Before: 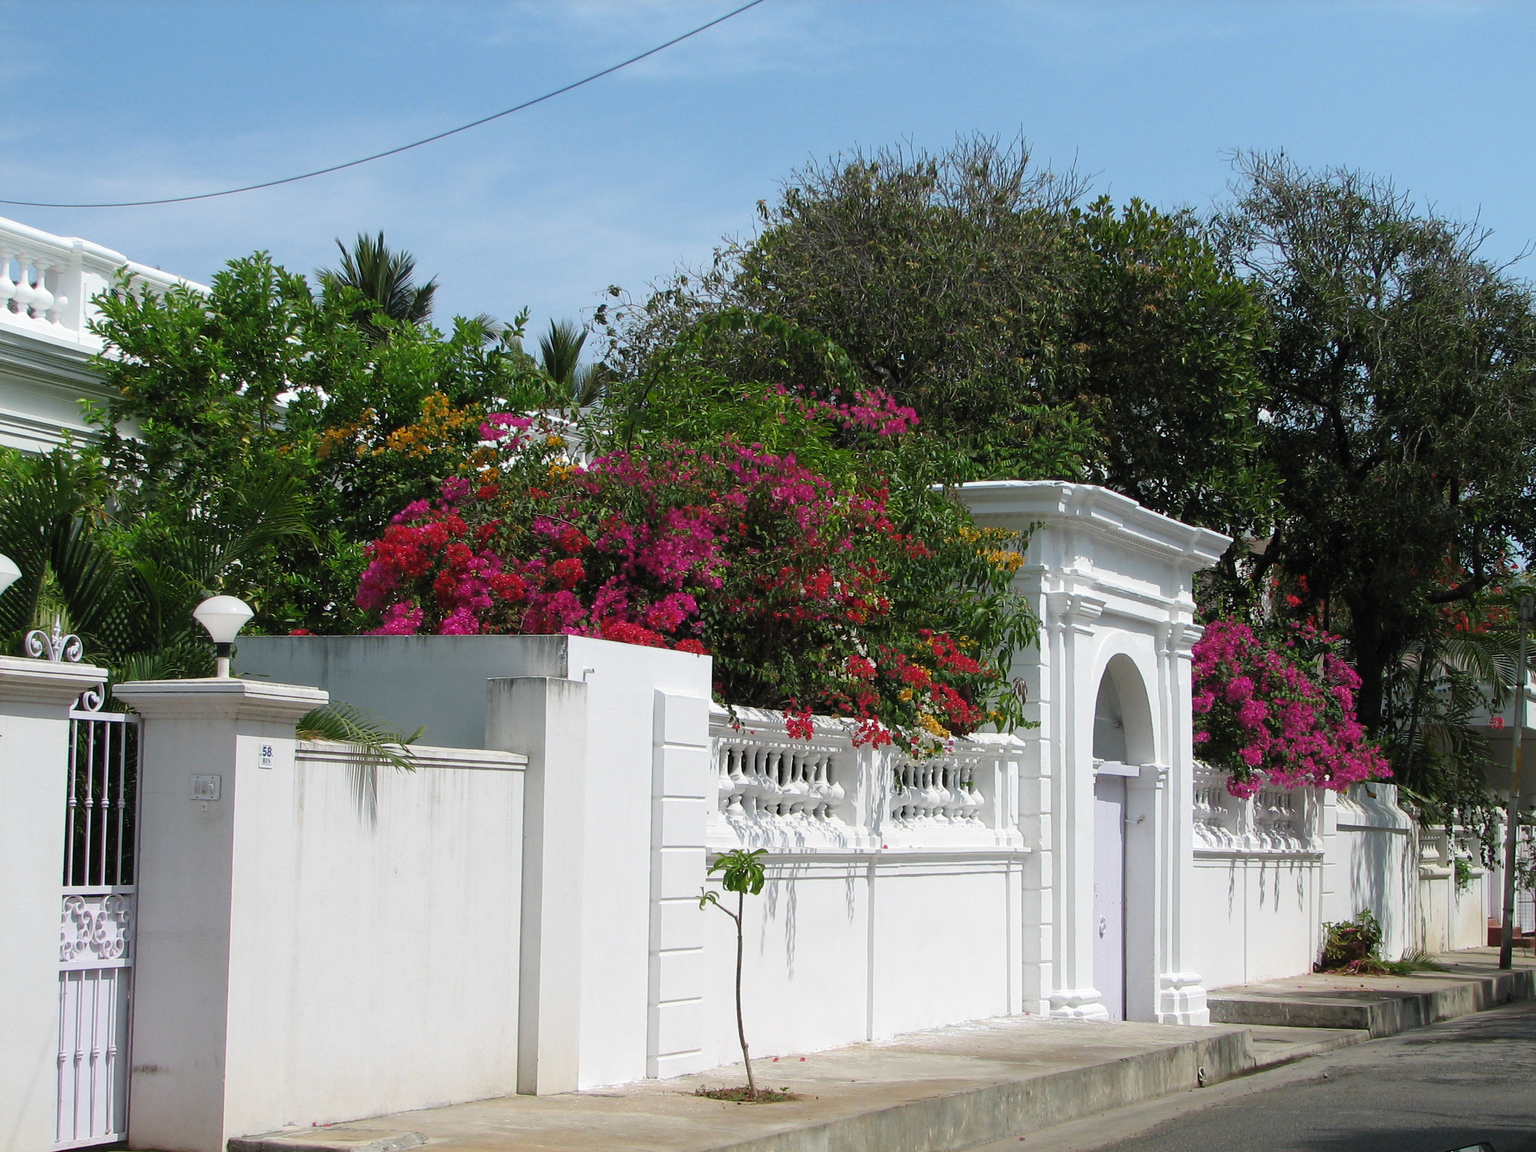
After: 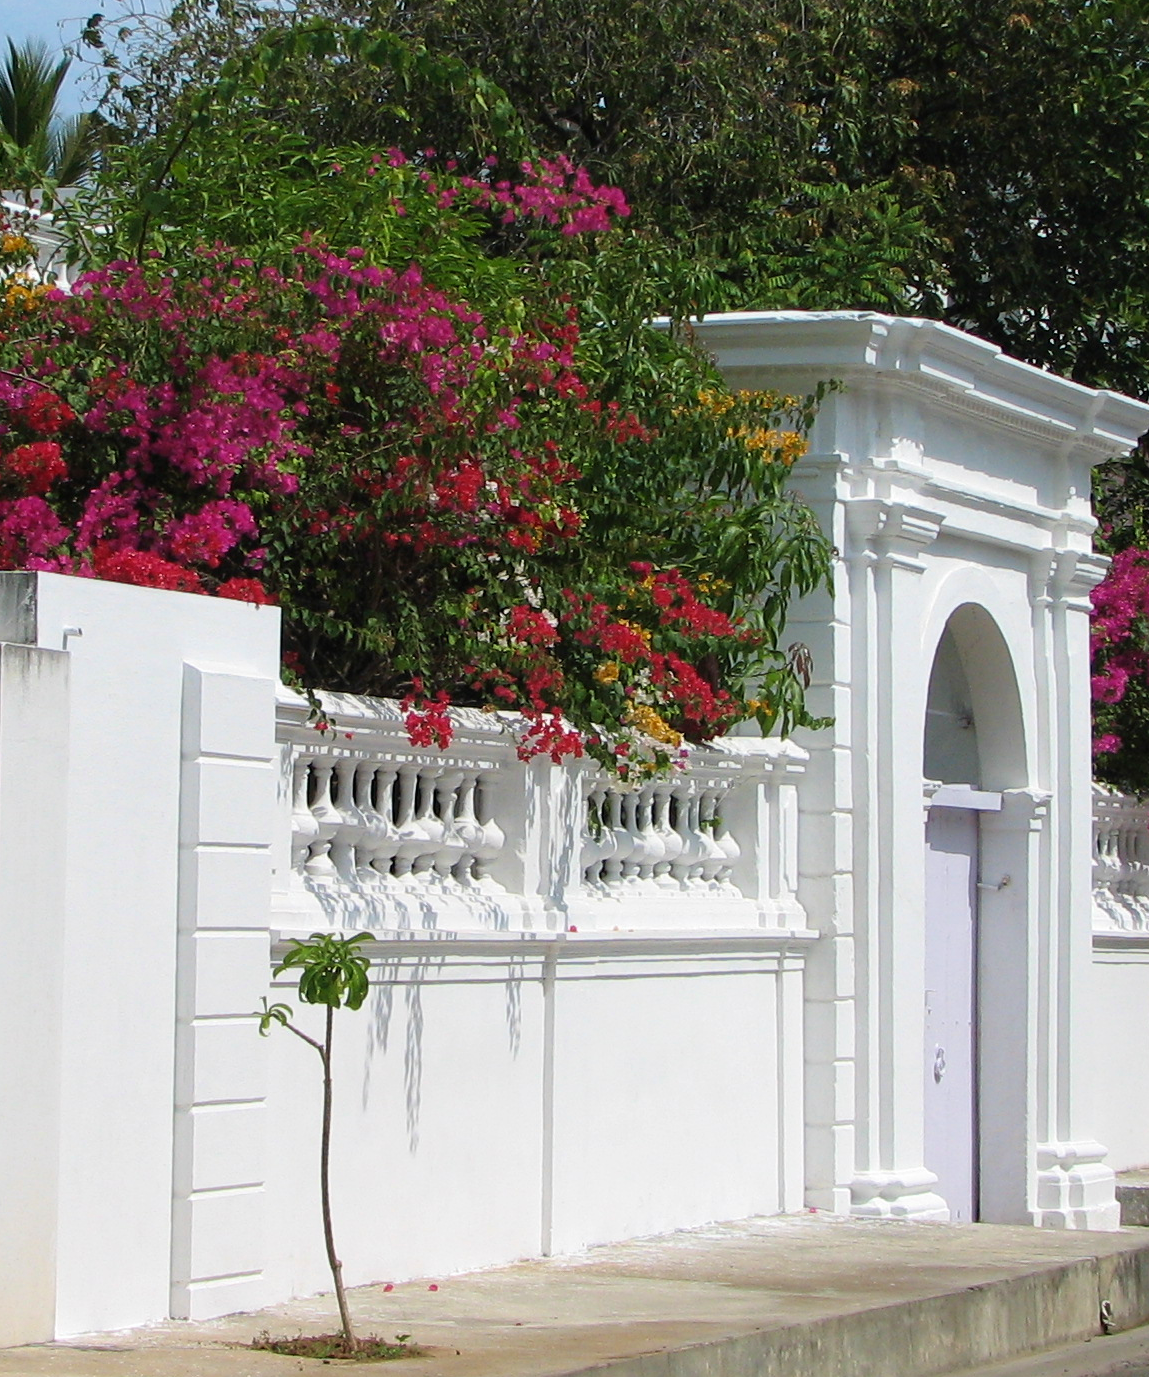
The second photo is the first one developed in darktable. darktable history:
velvia: strength 21.71%
crop: left 35.566%, top 25.741%, right 20.076%, bottom 3.379%
